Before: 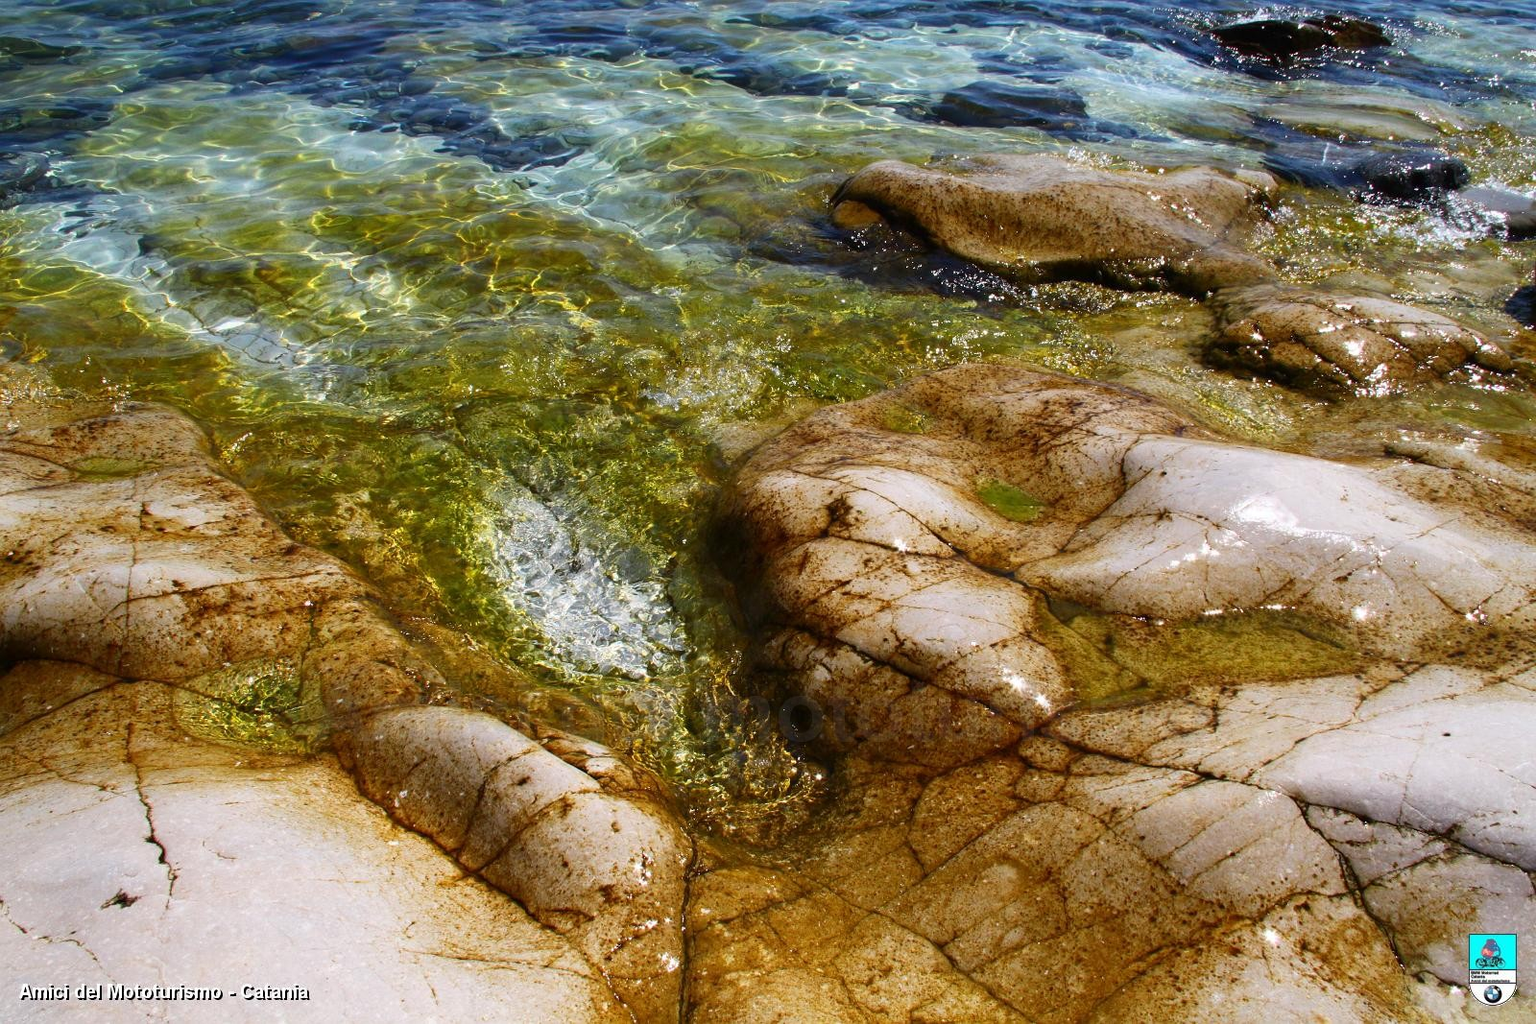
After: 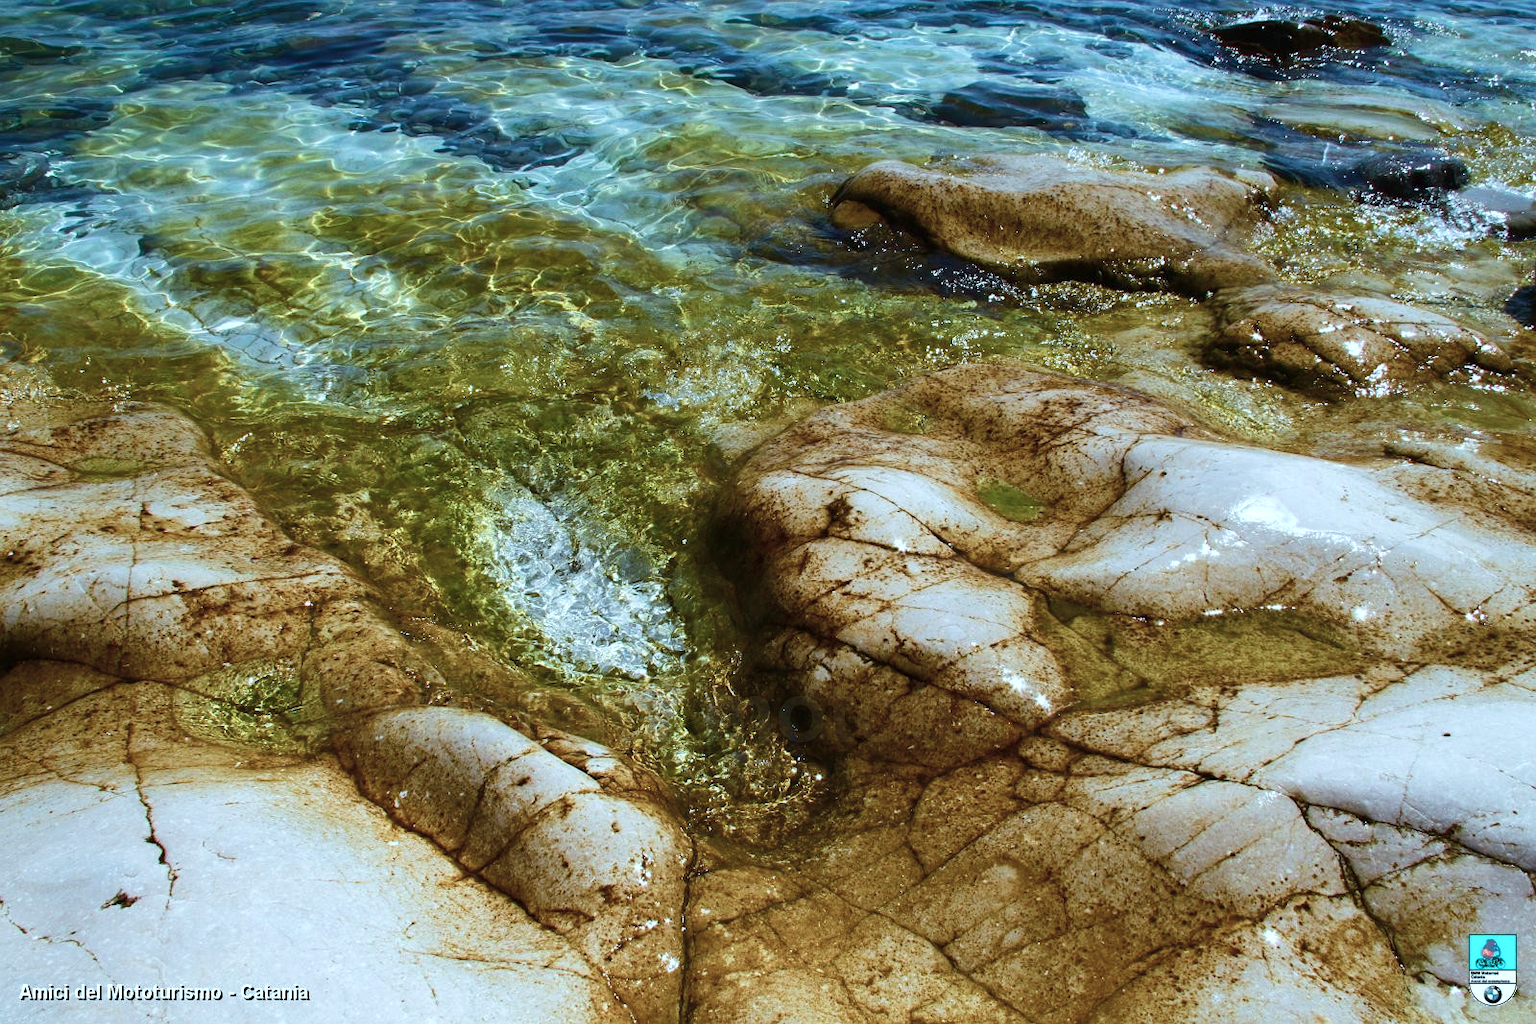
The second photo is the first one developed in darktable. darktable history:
velvia: on, module defaults
color correction: highlights a* -13.25, highlights b* -17.59, saturation 0.699
color balance rgb: shadows lift › chroma 4.044%, shadows lift › hue 91.55°, perceptual saturation grading › global saturation 20%, perceptual saturation grading › highlights -25.131%, perceptual saturation grading › shadows 24.888%, contrast -10.291%
tone equalizer: -8 EV -0.438 EV, -7 EV -0.383 EV, -6 EV -0.334 EV, -5 EV -0.201 EV, -3 EV 0.252 EV, -2 EV 0.334 EV, -1 EV 0.381 EV, +0 EV 0.407 EV, edges refinement/feathering 500, mask exposure compensation -1.57 EV, preserve details no
